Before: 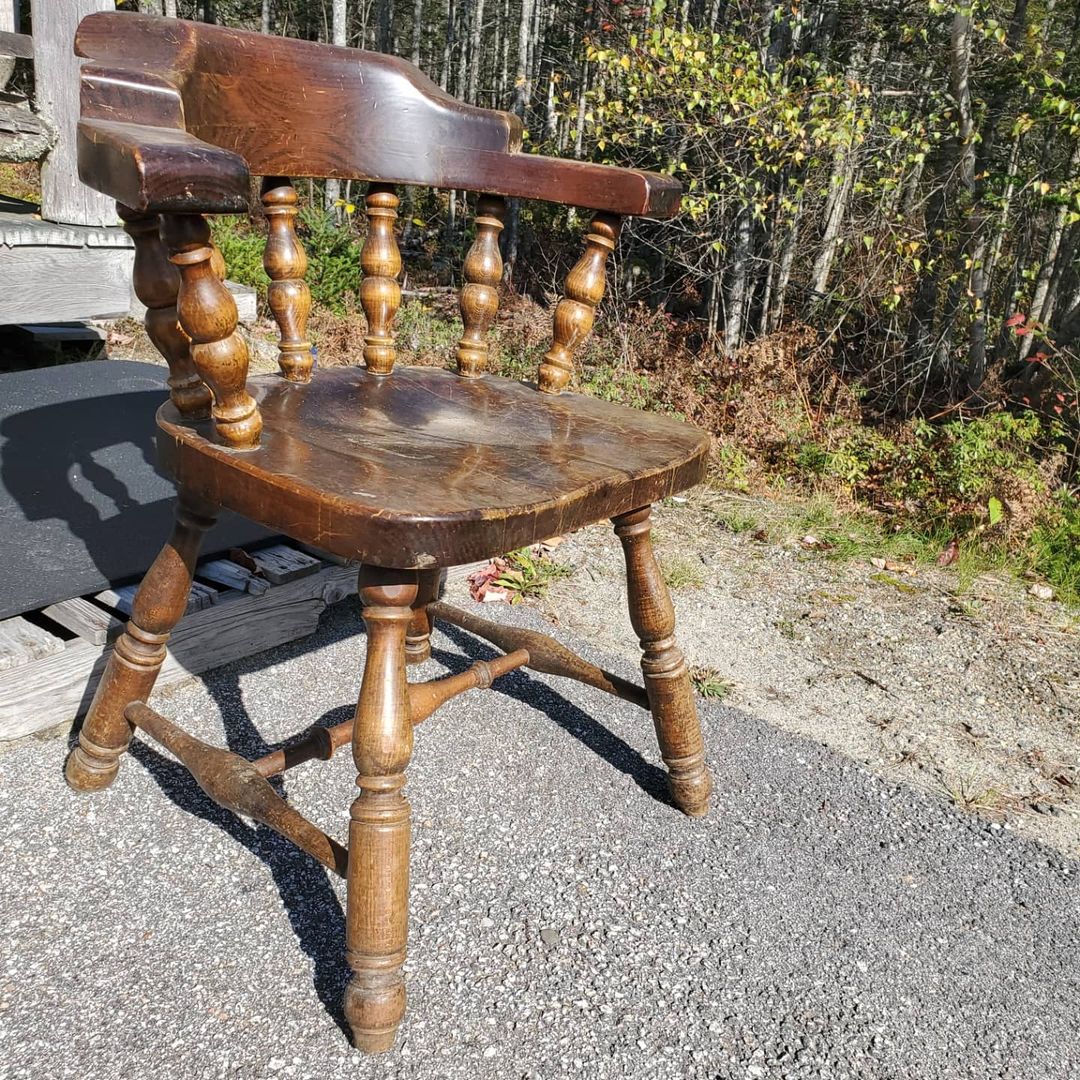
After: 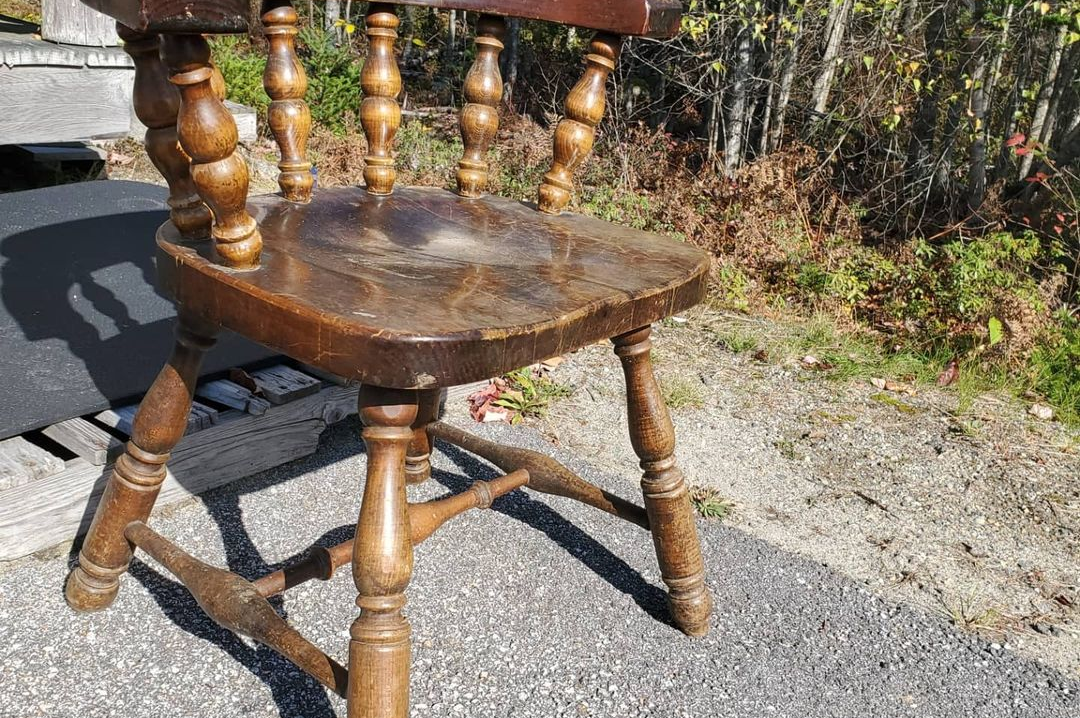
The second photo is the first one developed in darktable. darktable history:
crop: top 16.727%, bottom 16.727%
